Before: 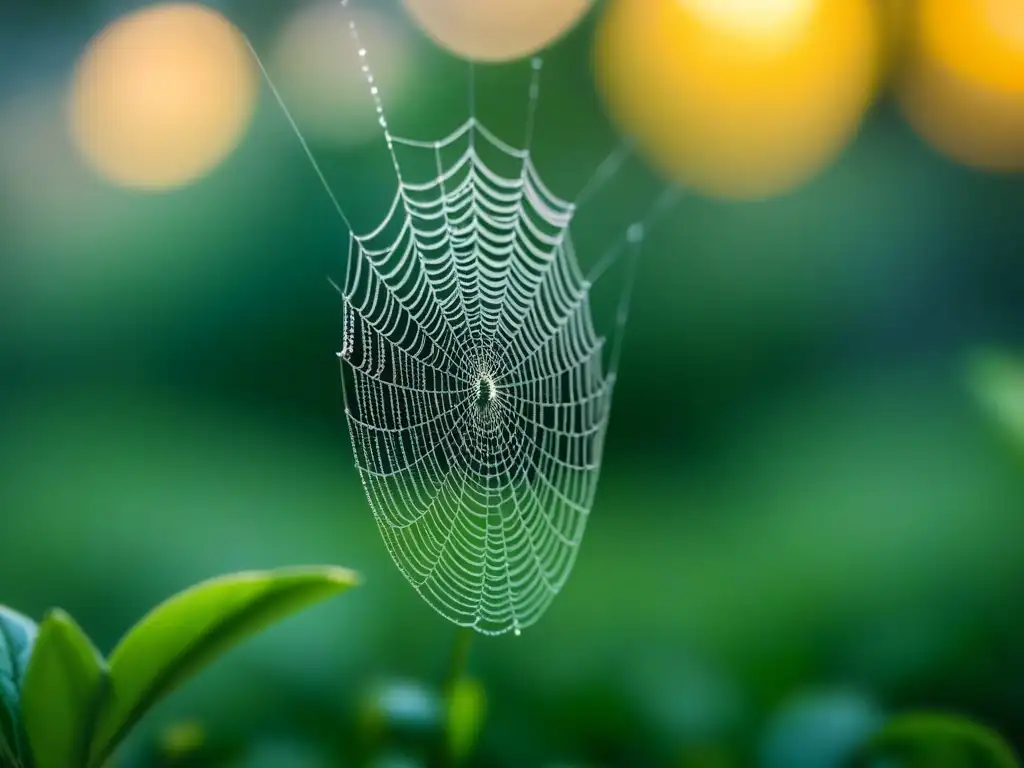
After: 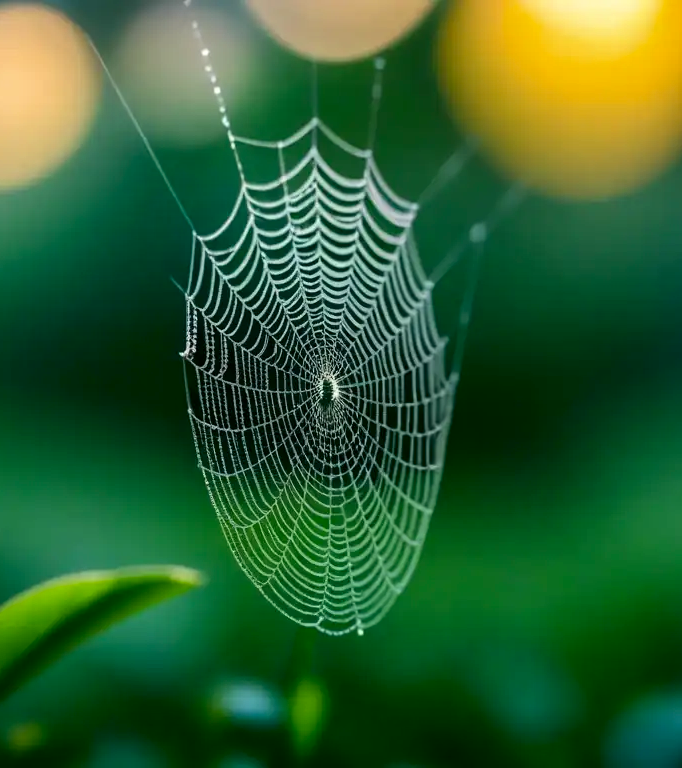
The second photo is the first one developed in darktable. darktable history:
contrast brightness saturation: contrast 0.07, brightness -0.13, saturation 0.06
crop: left 15.419%, right 17.914%
local contrast: mode bilateral grid, contrast 20, coarseness 50, detail 120%, midtone range 0.2
